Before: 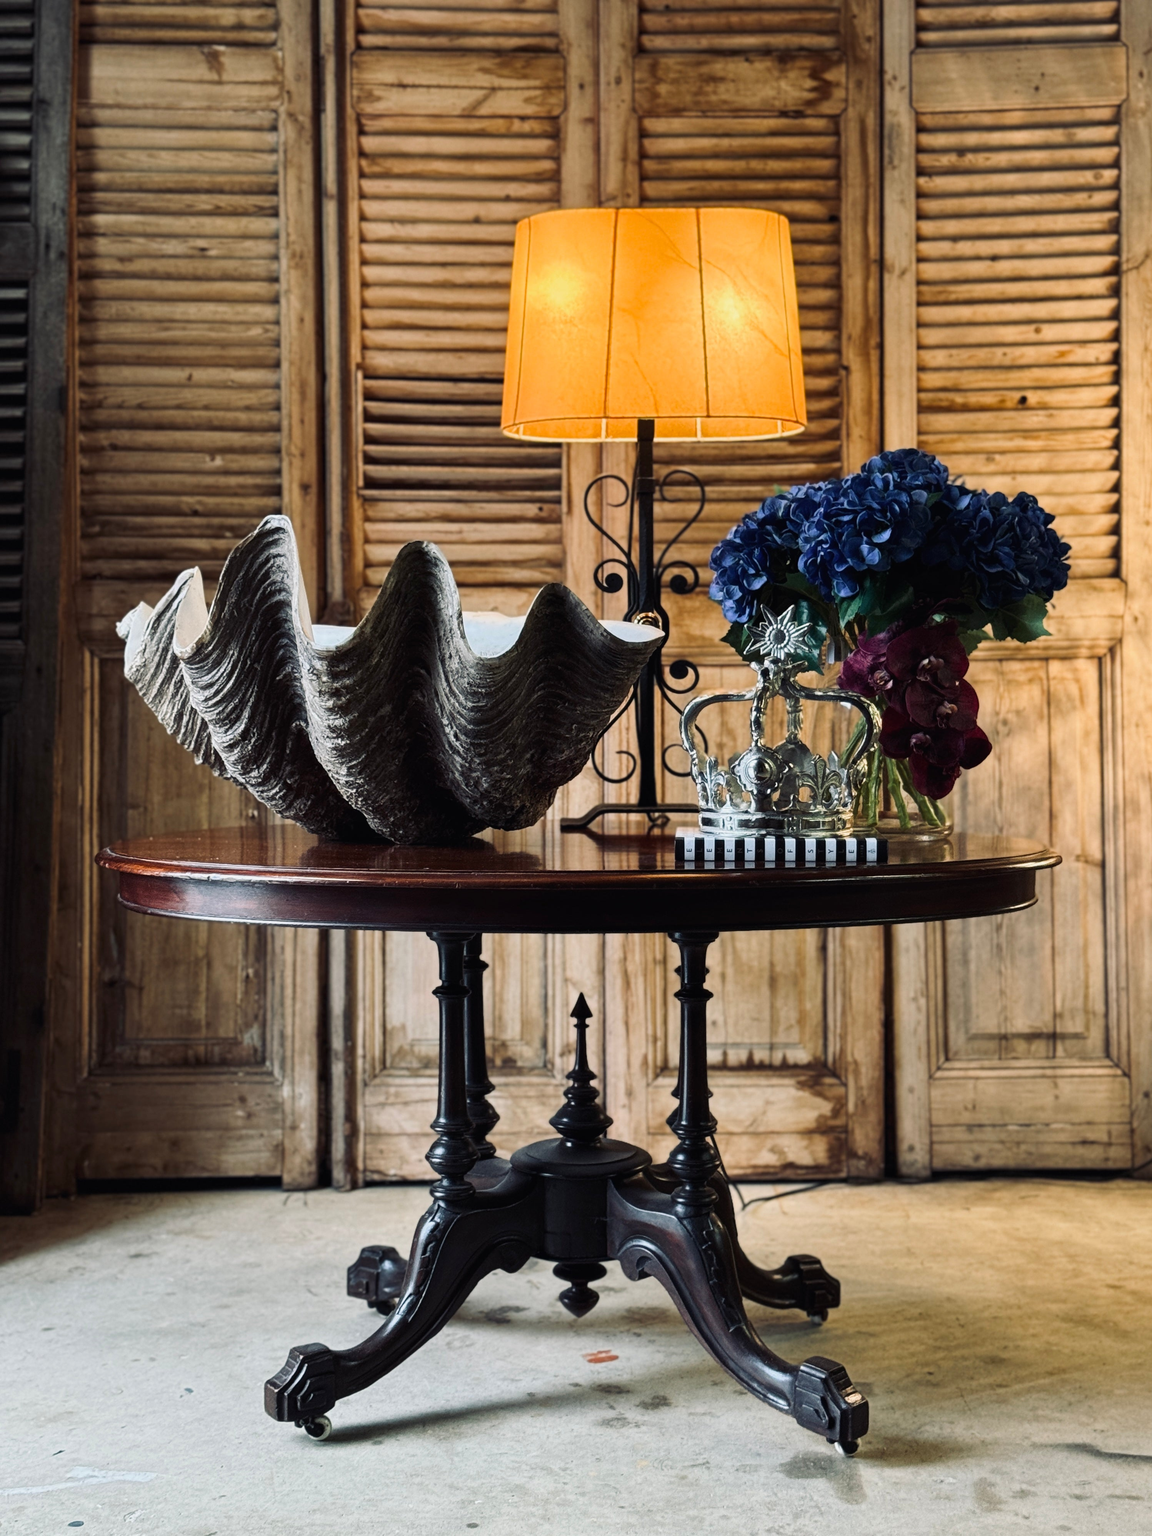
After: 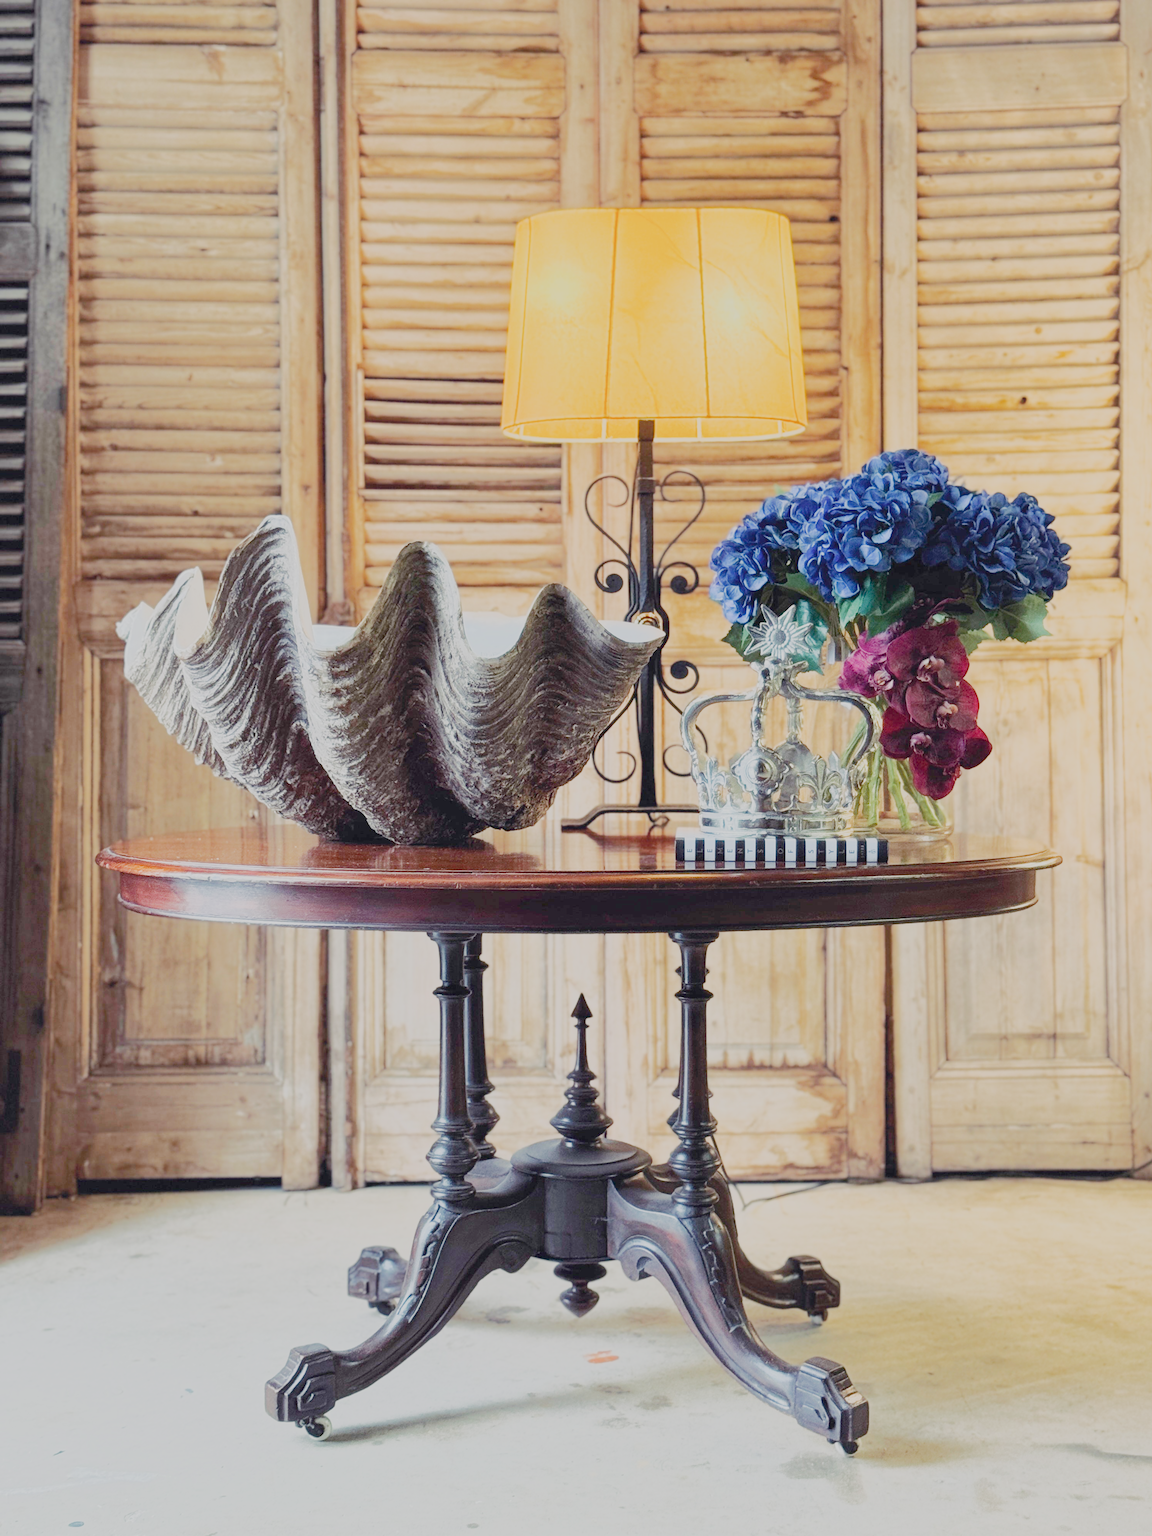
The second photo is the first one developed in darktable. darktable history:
exposure: exposure 1.214 EV, compensate highlight preservation false
tone equalizer: -8 EV 2 EV, -7 EV 2 EV, -6 EV 1.99 EV, -5 EV 1.97 EV, -4 EV 1.98 EV, -3 EV 1.48 EV, -2 EV 0.98 EV, -1 EV 0.524 EV, edges refinement/feathering 500, mask exposure compensation -1.57 EV, preserve details no
filmic rgb: black relative exposure -8 EV, white relative exposure 8.05 EV, hardness 2.48, latitude 9.31%, contrast 0.73, highlights saturation mix 9.39%, shadows ↔ highlights balance 1.49%, preserve chrominance no, color science v5 (2021)
